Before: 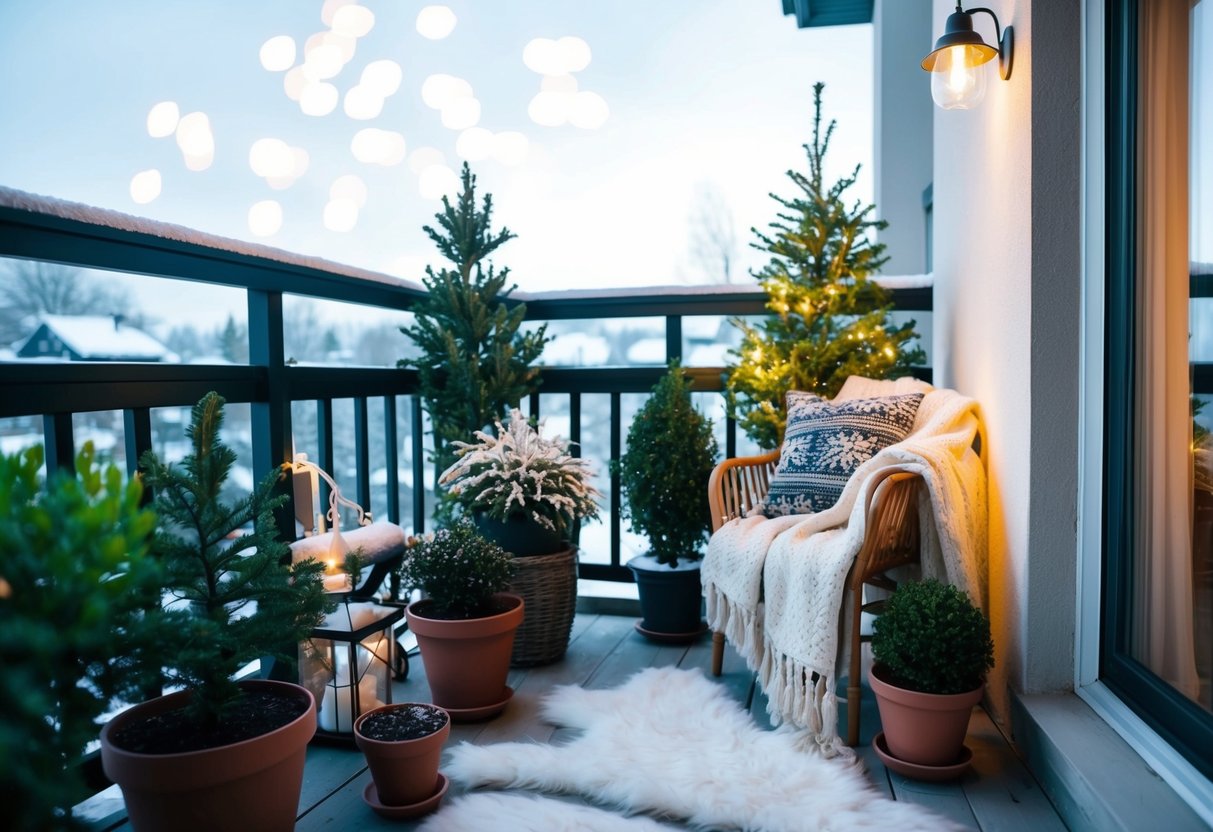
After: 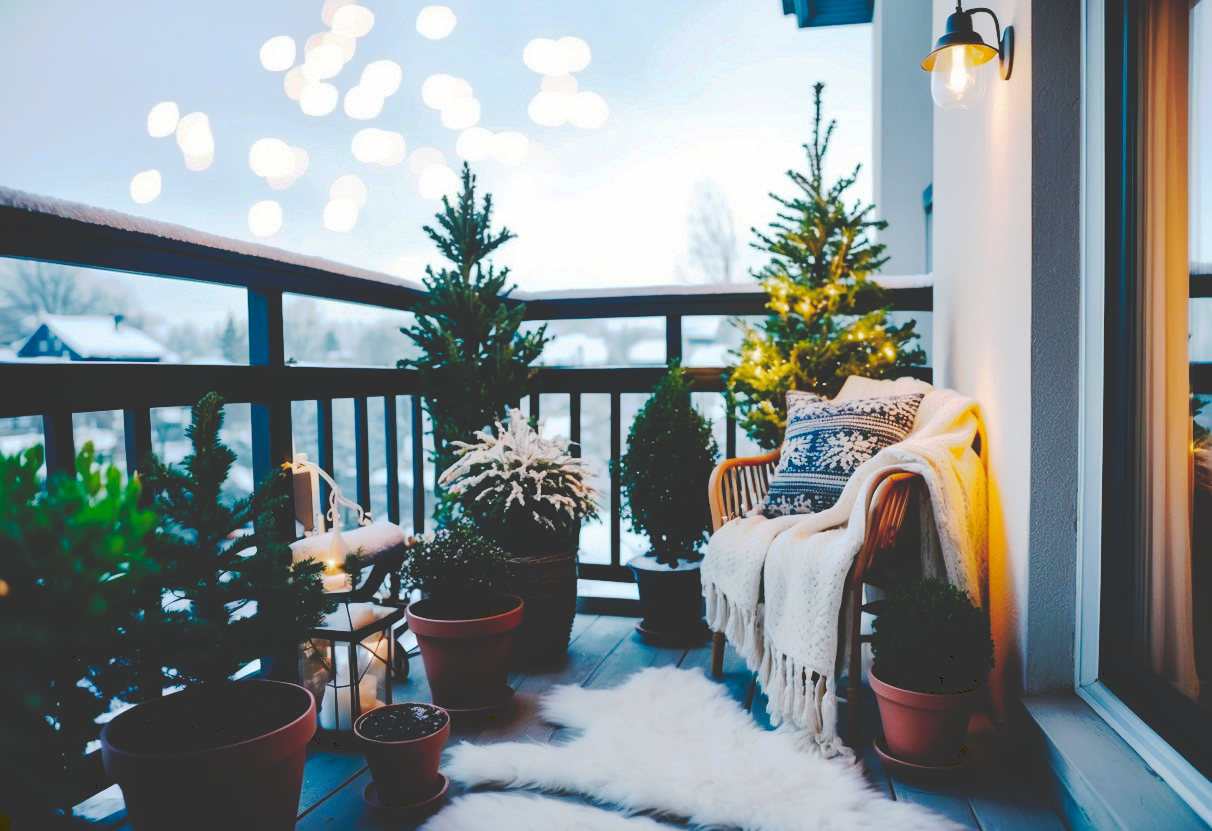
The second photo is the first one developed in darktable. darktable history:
tone curve: curves: ch0 [(0, 0) (0.003, 0.198) (0.011, 0.198) (0.025, 0.198) (0.044, 0.198) (0.069, 0.201) (0.1, 0.202) (0.136, 0.207) (0.177, 0.212) (0.224, 0.222) (0.277, 0.27) (0.335, 0.332) (0.399, 0.422) (0.468, 0.542) (0.543, 0.626) (0.623, 0.698) (0.709, 0.764) (0.801, 0.82) (0.898, 0.863) (1, 1)], preserve colors none
